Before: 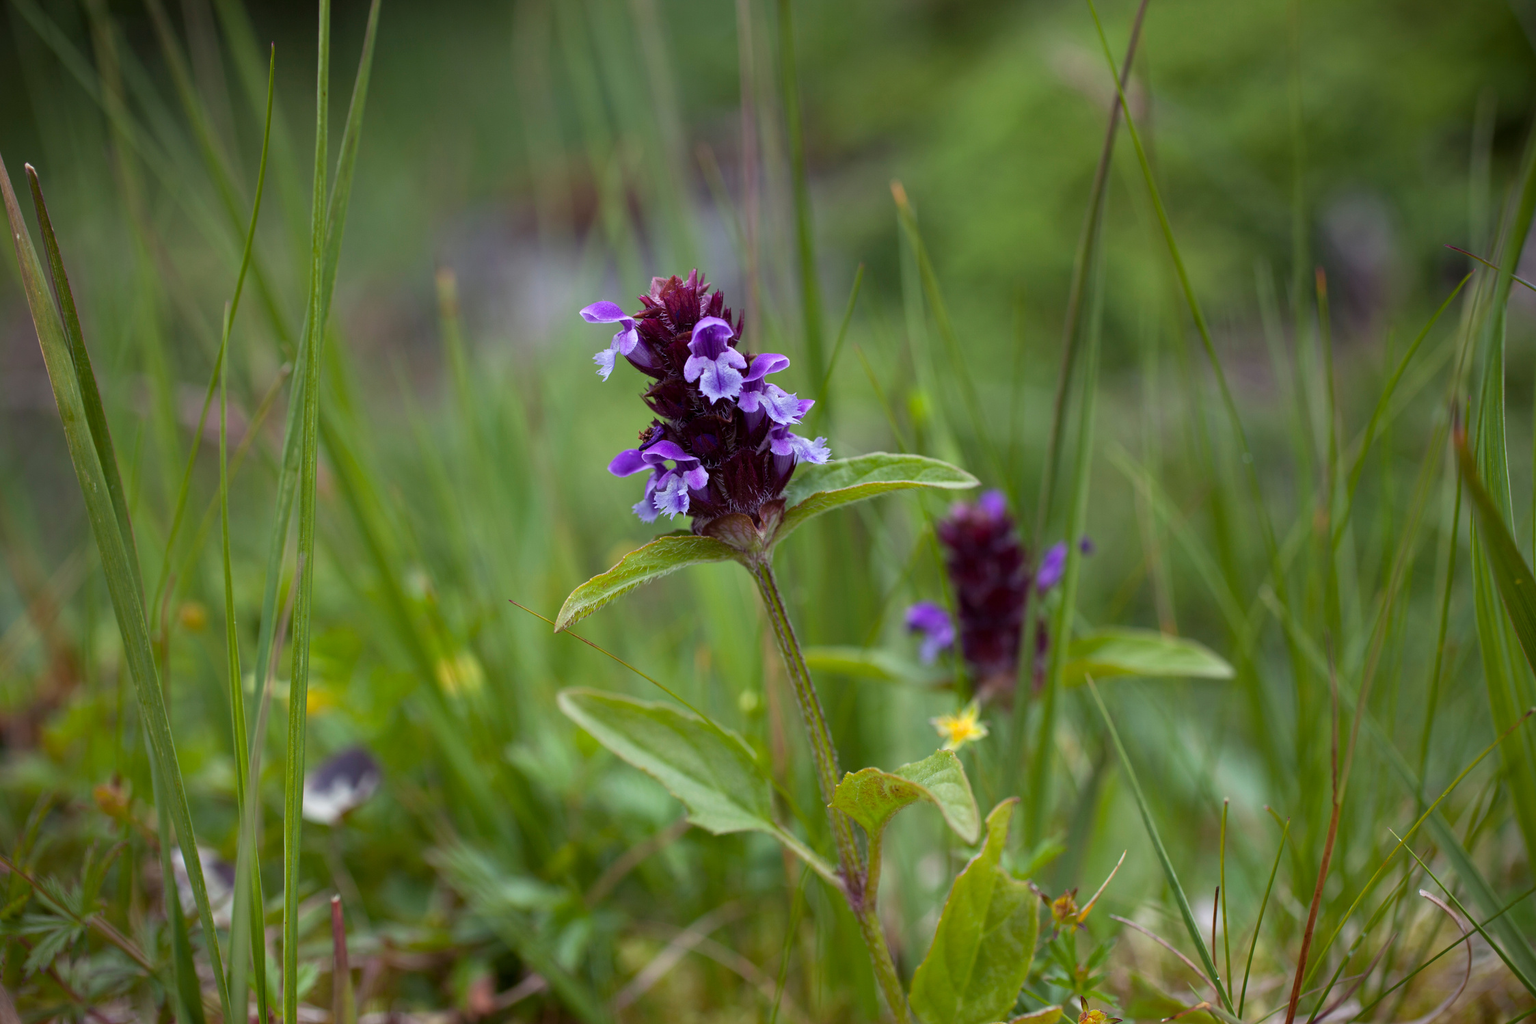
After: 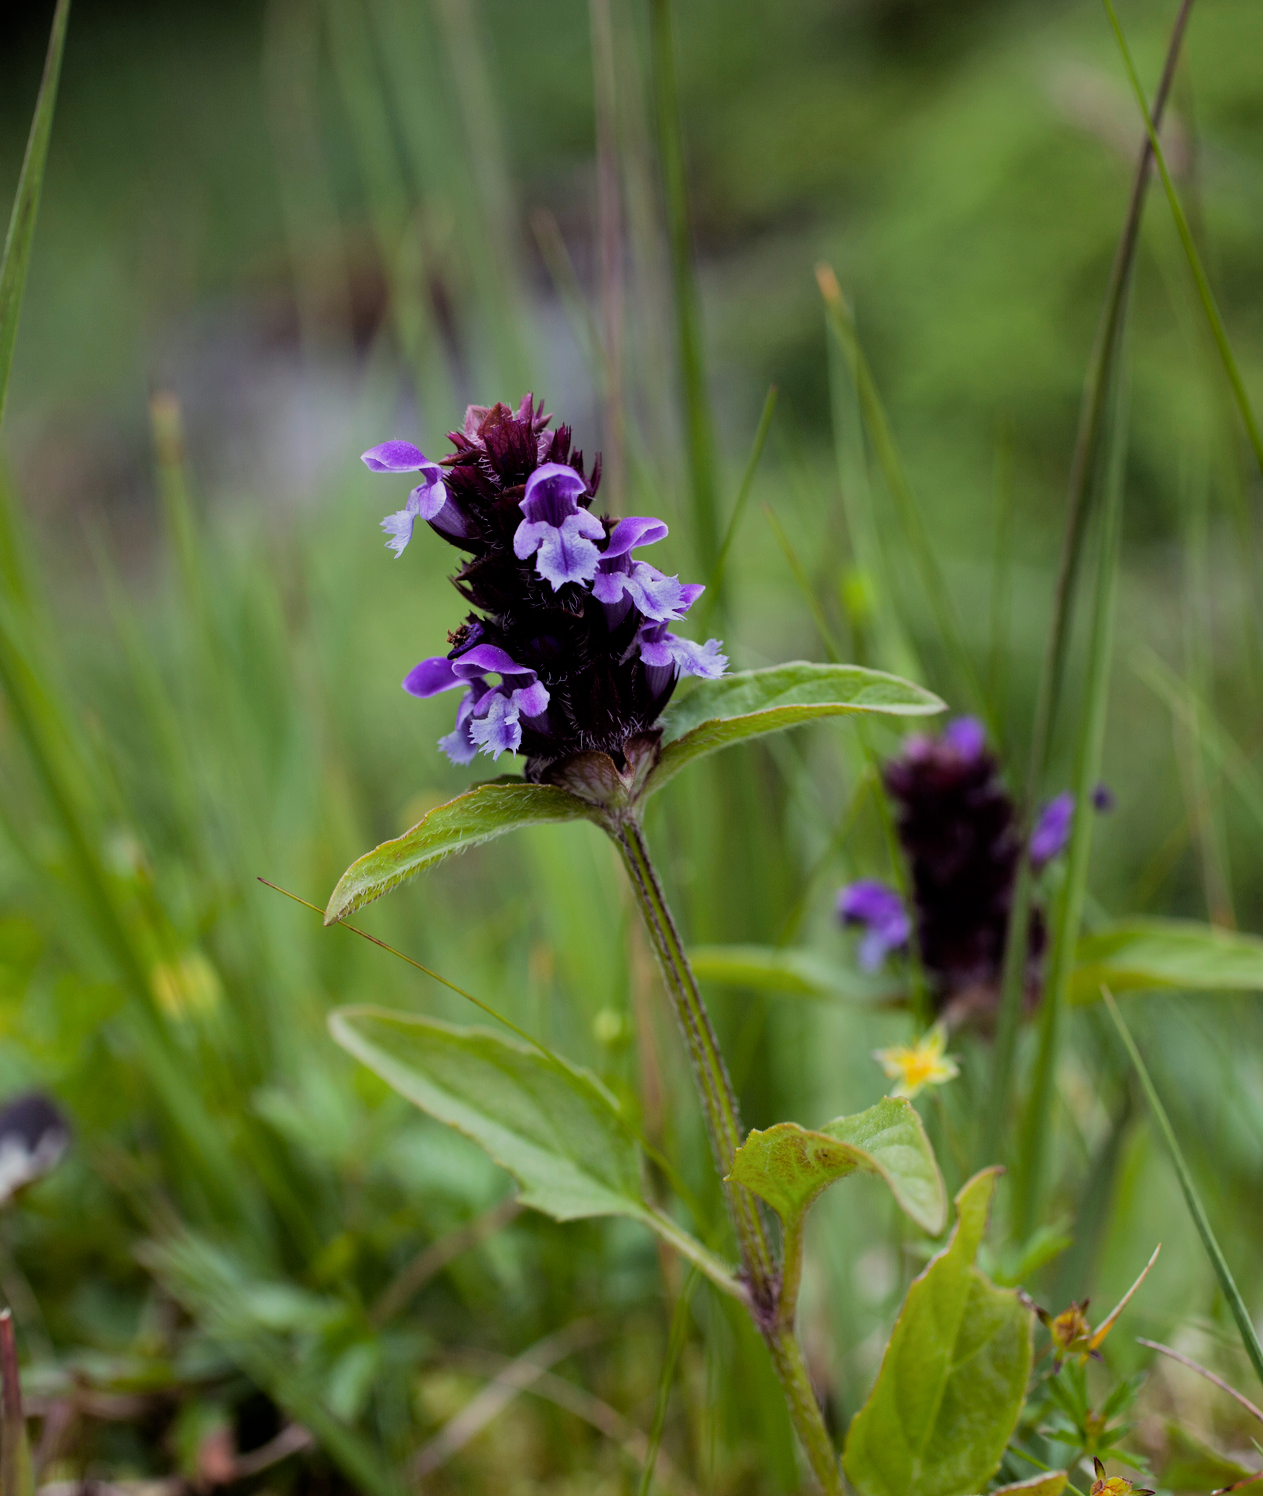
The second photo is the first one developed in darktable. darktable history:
crop: left 21.674%, right 22.086%
filmic rgb: black relative exposure -5 EV, hardness 2.88, contrast 1.2, highlights saturation mix -30%
